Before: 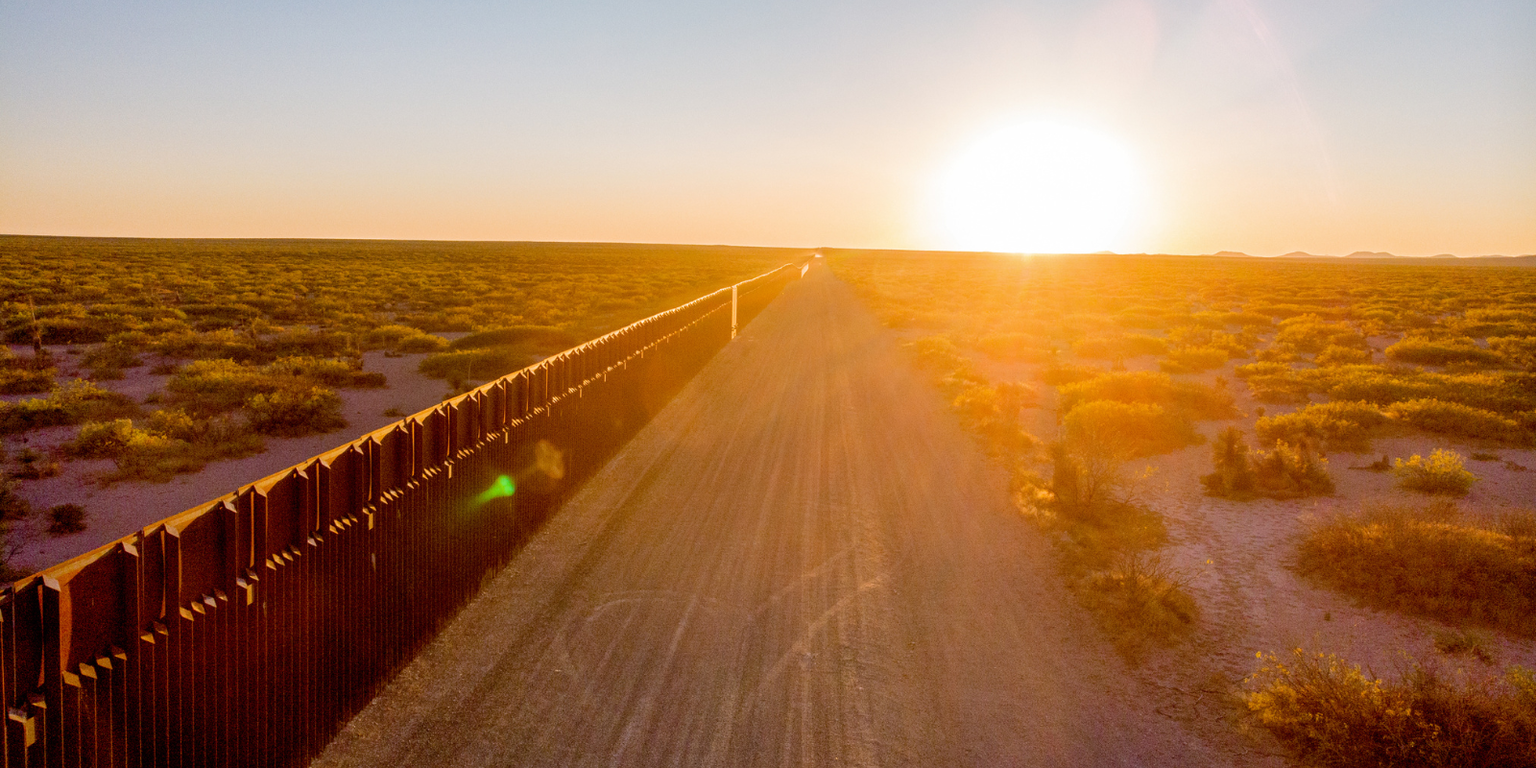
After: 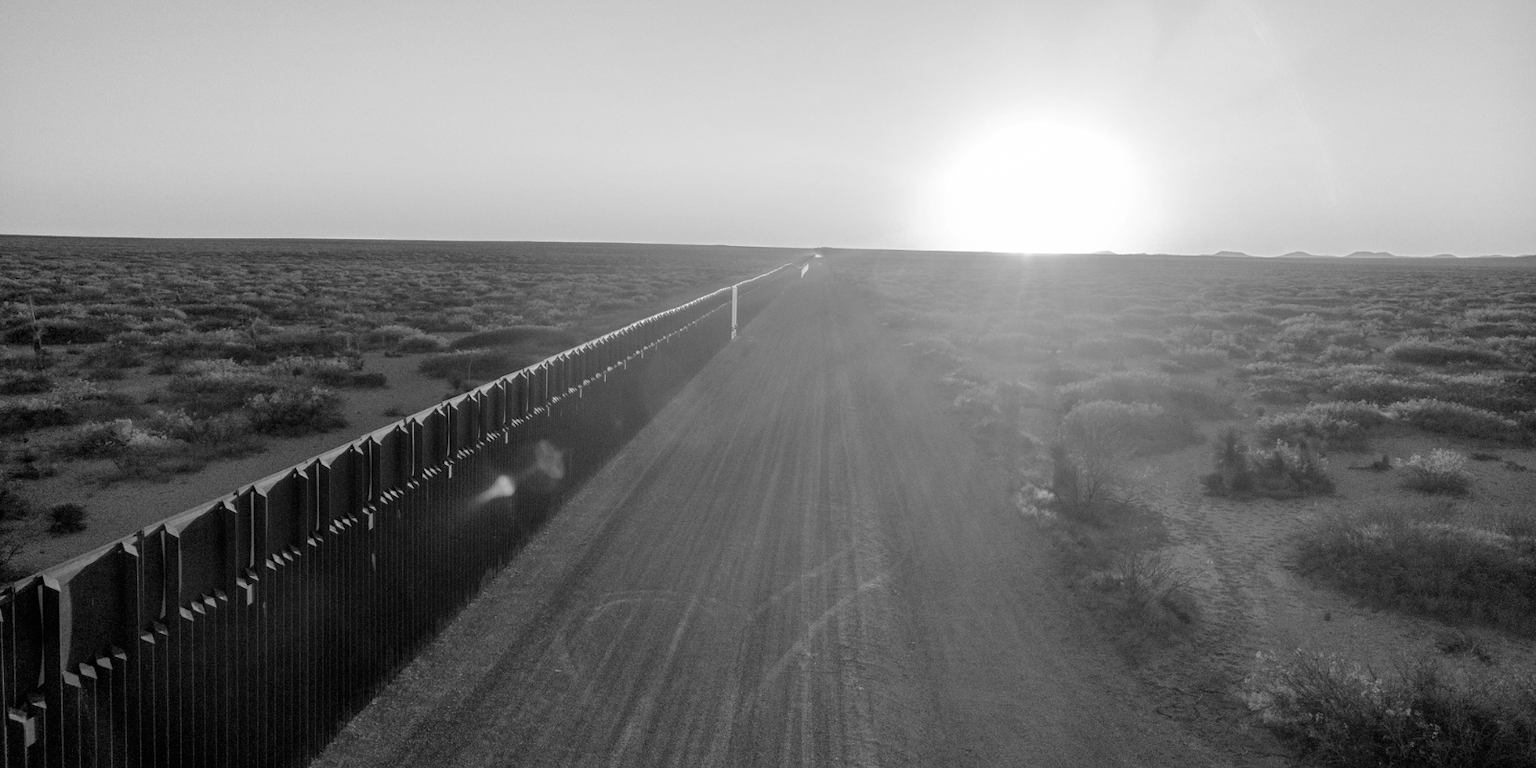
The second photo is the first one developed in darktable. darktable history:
color calibration: output gray [0.21, 0.42, 0.37, 0], x 0.37, y 0.382, temperature 4319.61 K
